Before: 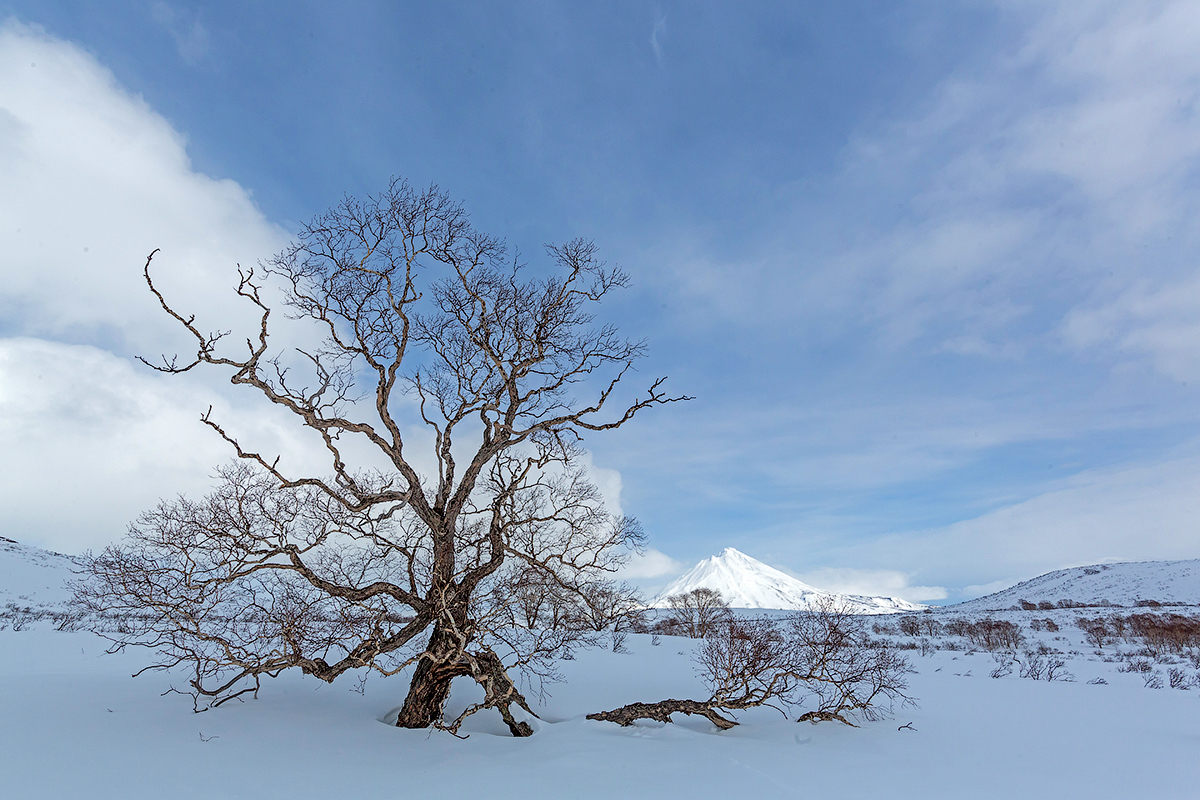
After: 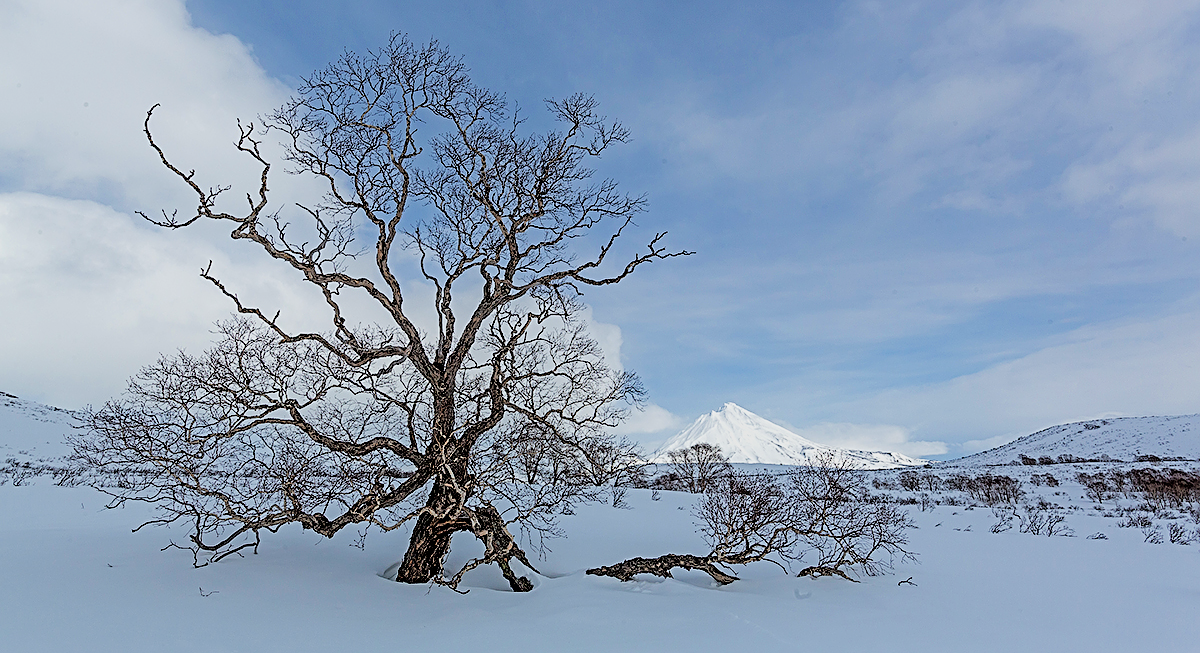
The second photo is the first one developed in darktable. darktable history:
crop and rotate: top 18.267%
sharpen: amount 0.599
filmic rgb: black relative exposure -3.87 EV, white relative exposure 3.49 EV, hardness 2.65, contrast 1.103
